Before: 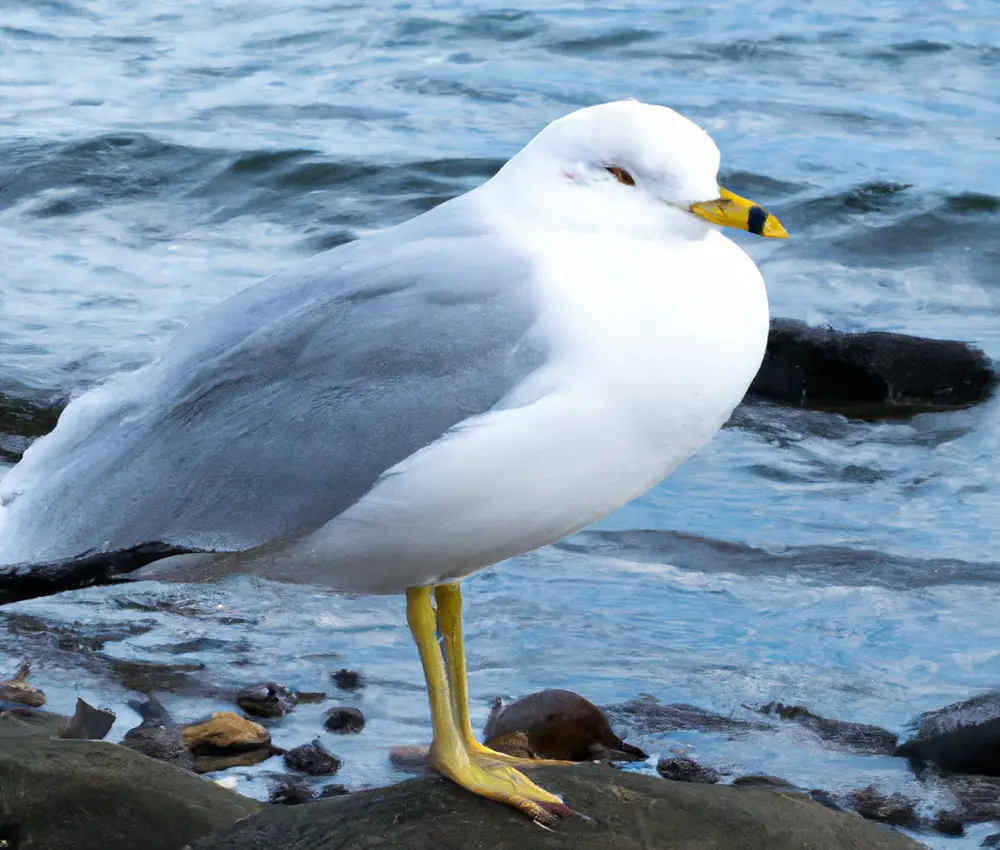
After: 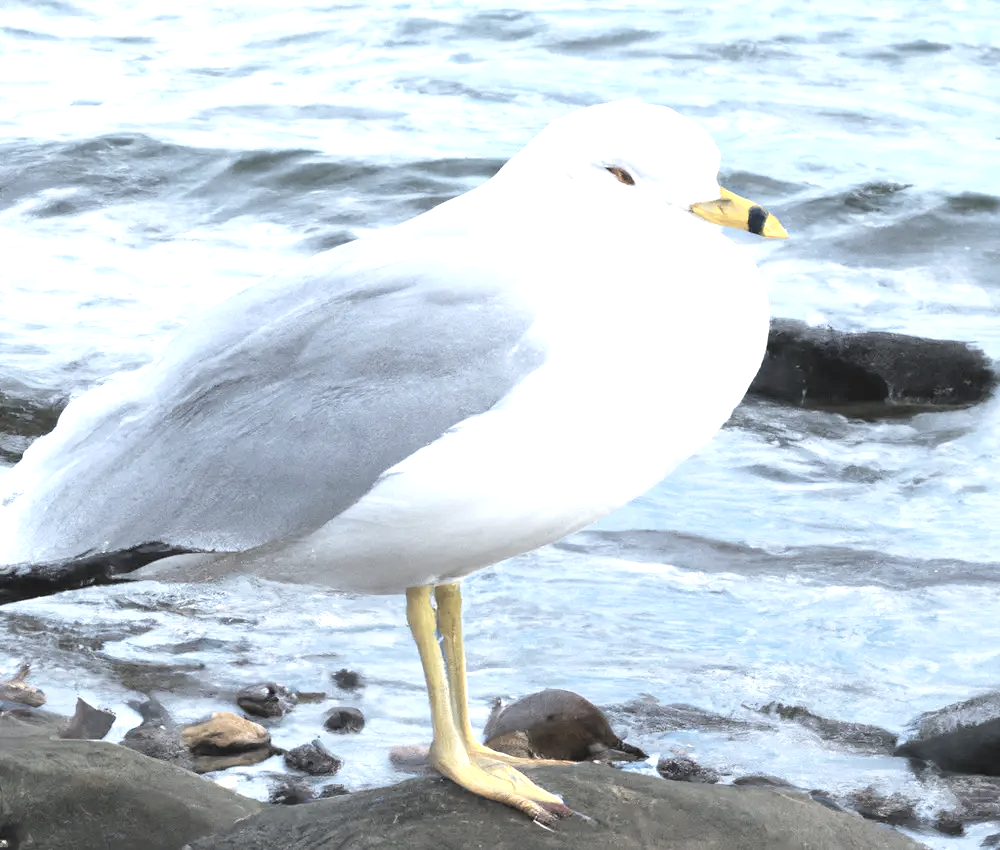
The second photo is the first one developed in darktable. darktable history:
exposure: black level correction -0.002, exposure 1.112 EV, compensate exposure bias true, compensate highlight preservation false
contrast brightness saturation: brightness 0.182, saturation -0.508
